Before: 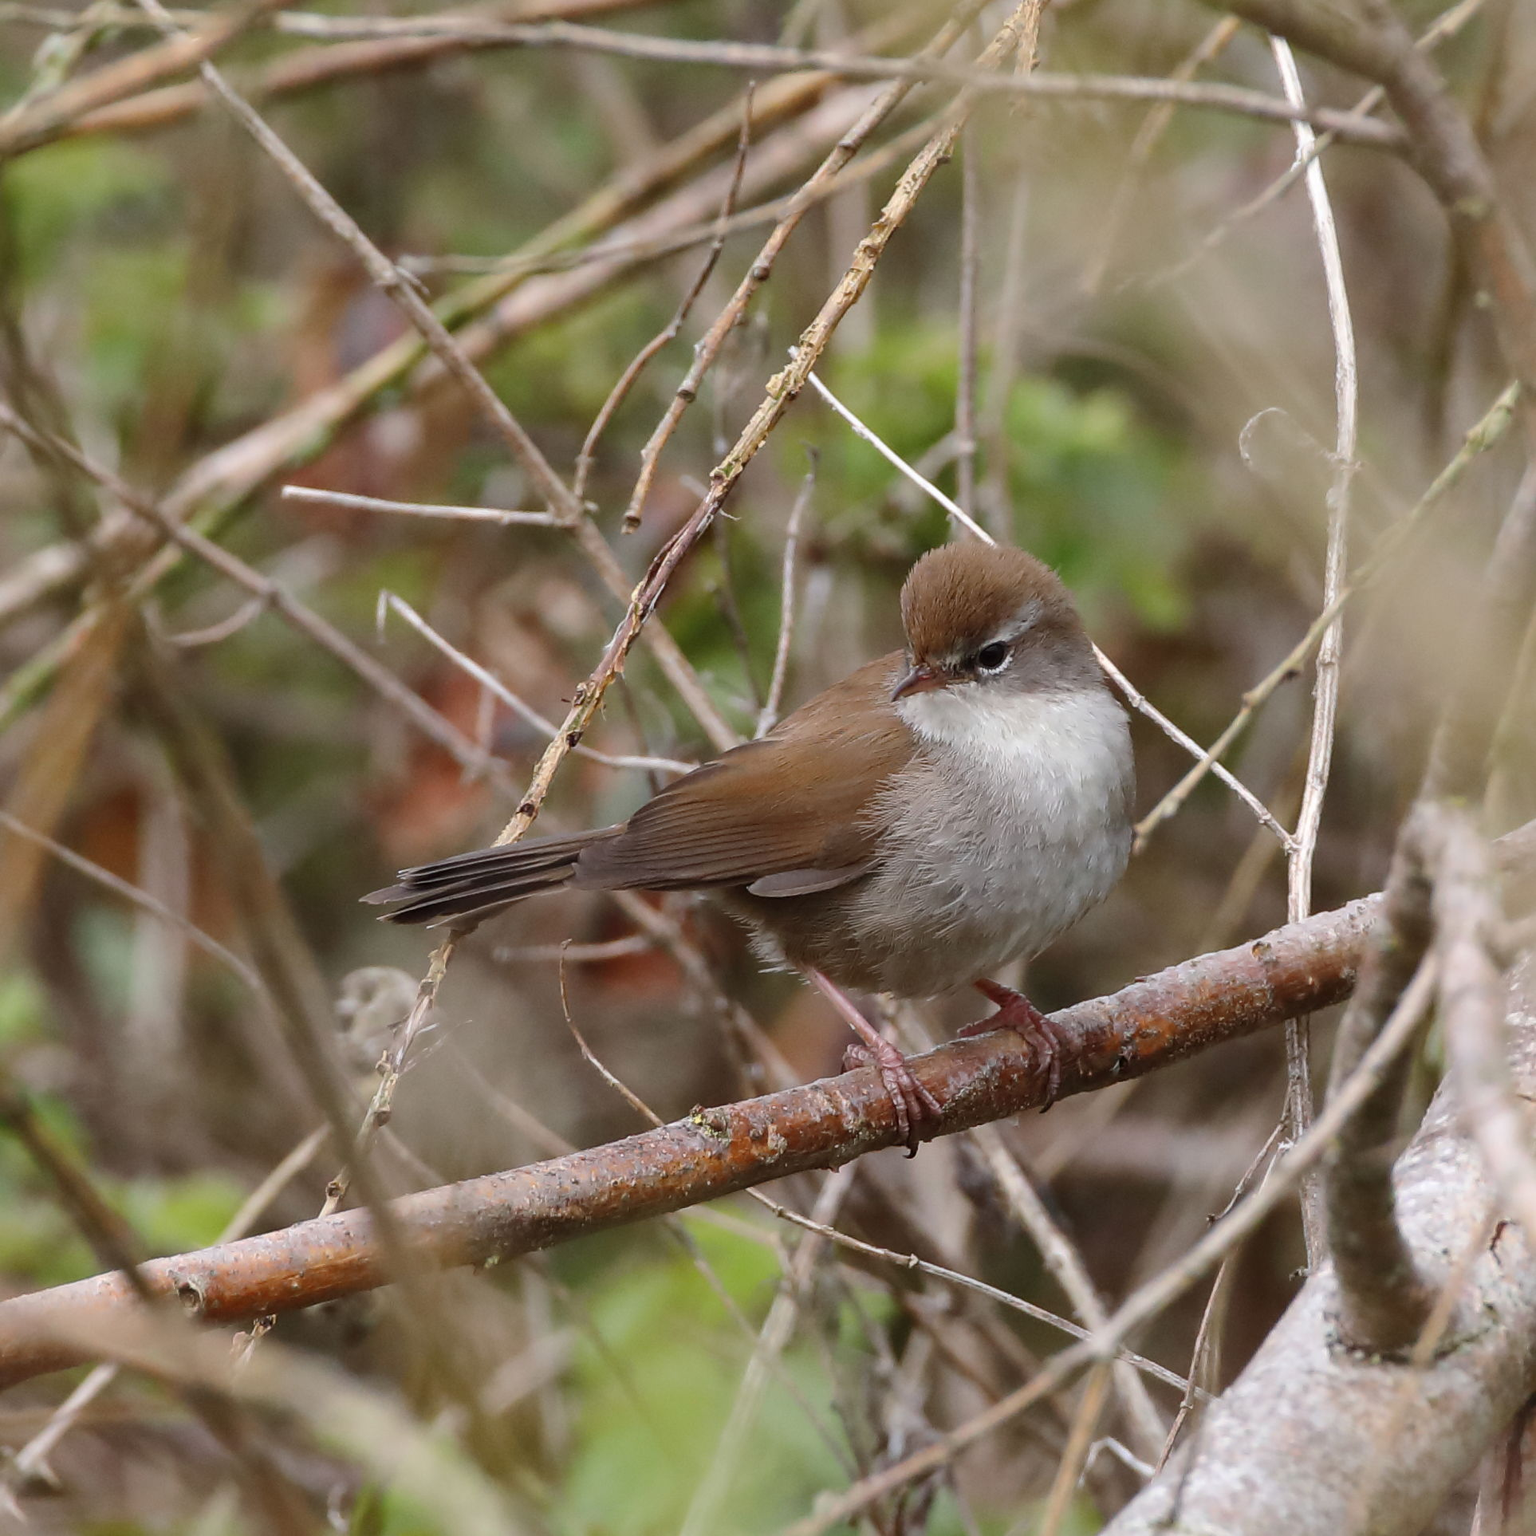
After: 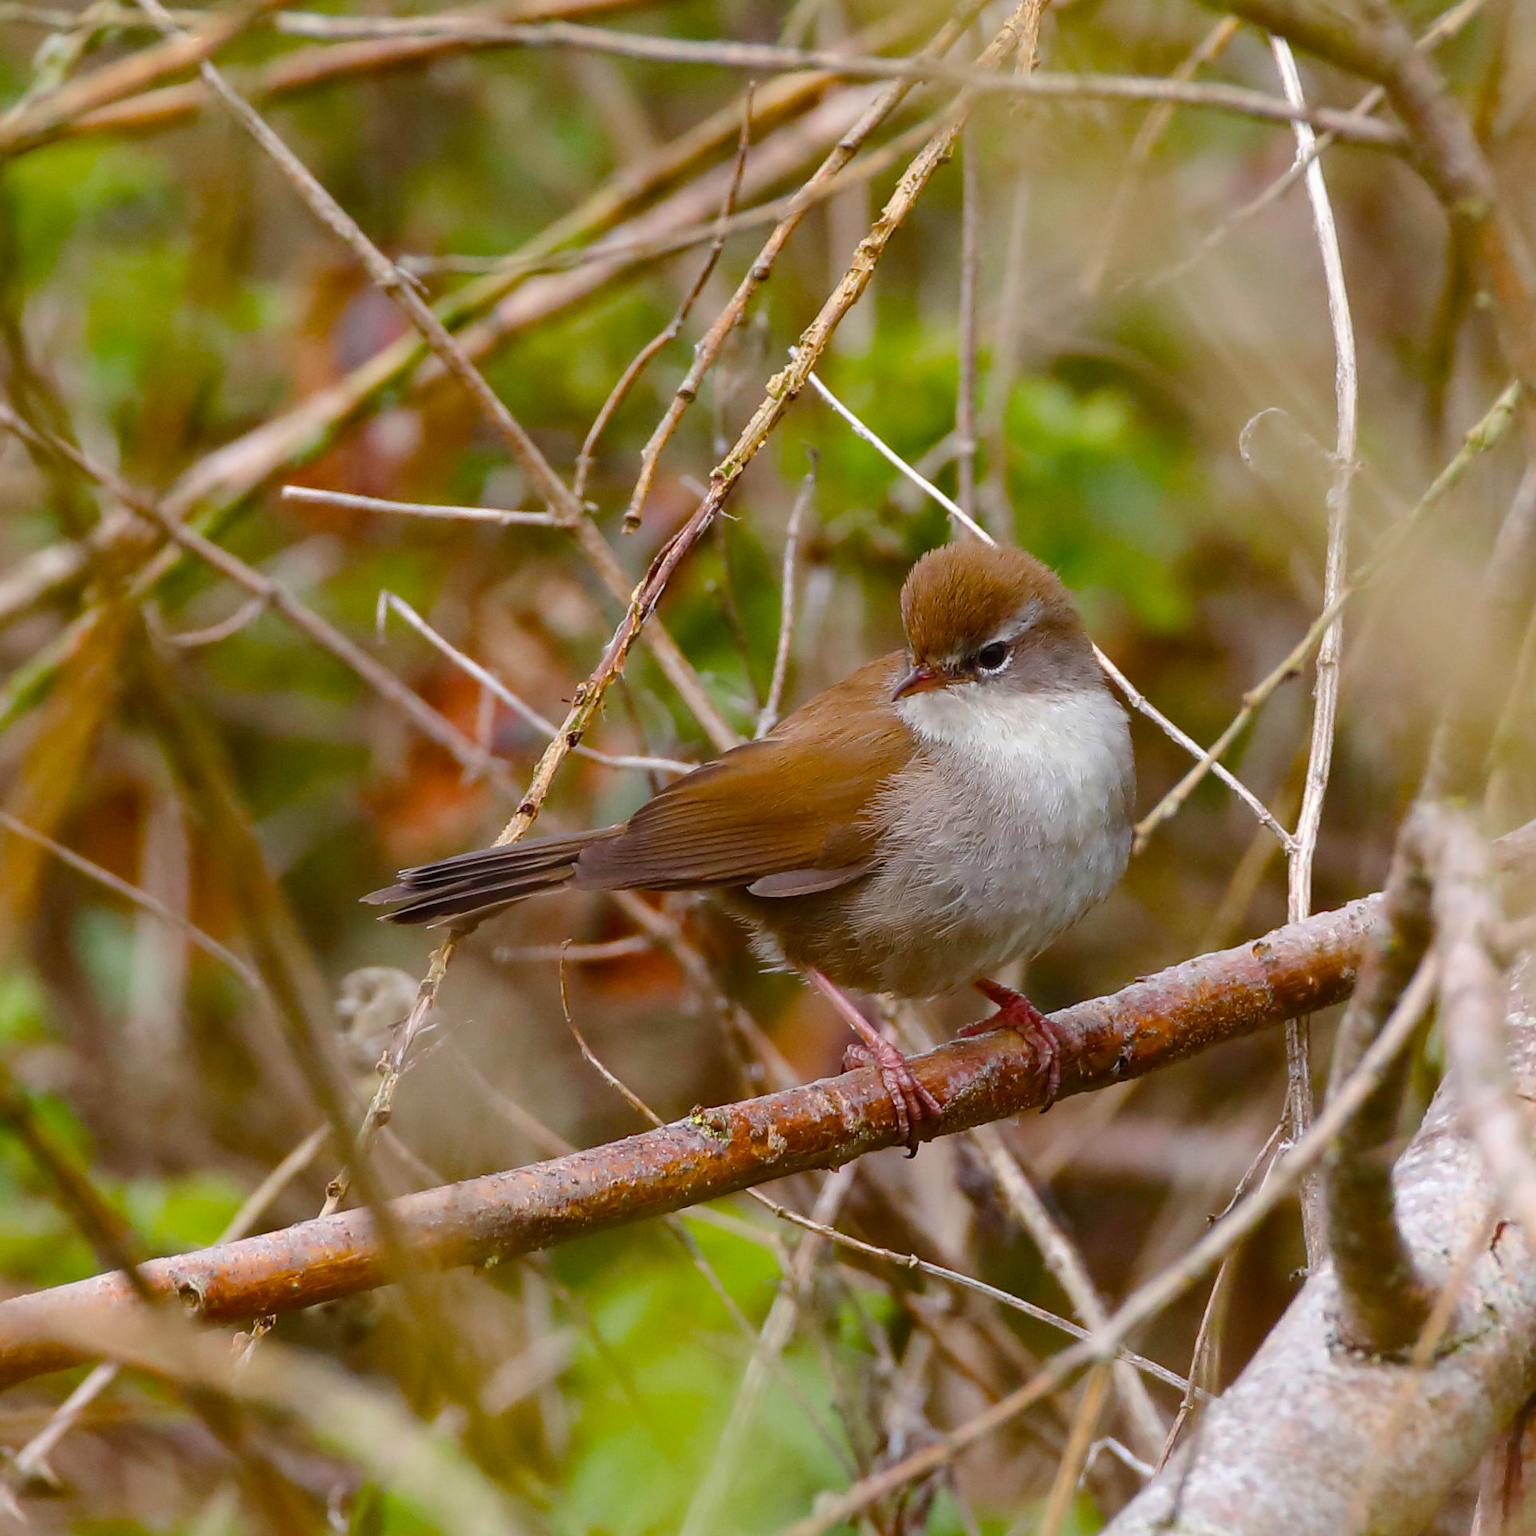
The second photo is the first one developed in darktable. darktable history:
color balance rgb: linear chroma grading › global chroma 25.139%, perceptual saturation grading › global saturation 27.239%, perceptual saturation grading › highlights -28.873%, perceptual saturation grading › mid-tones 15.26%, perceptual saturation grading › shadows 33.522%, global vibrance 20%
